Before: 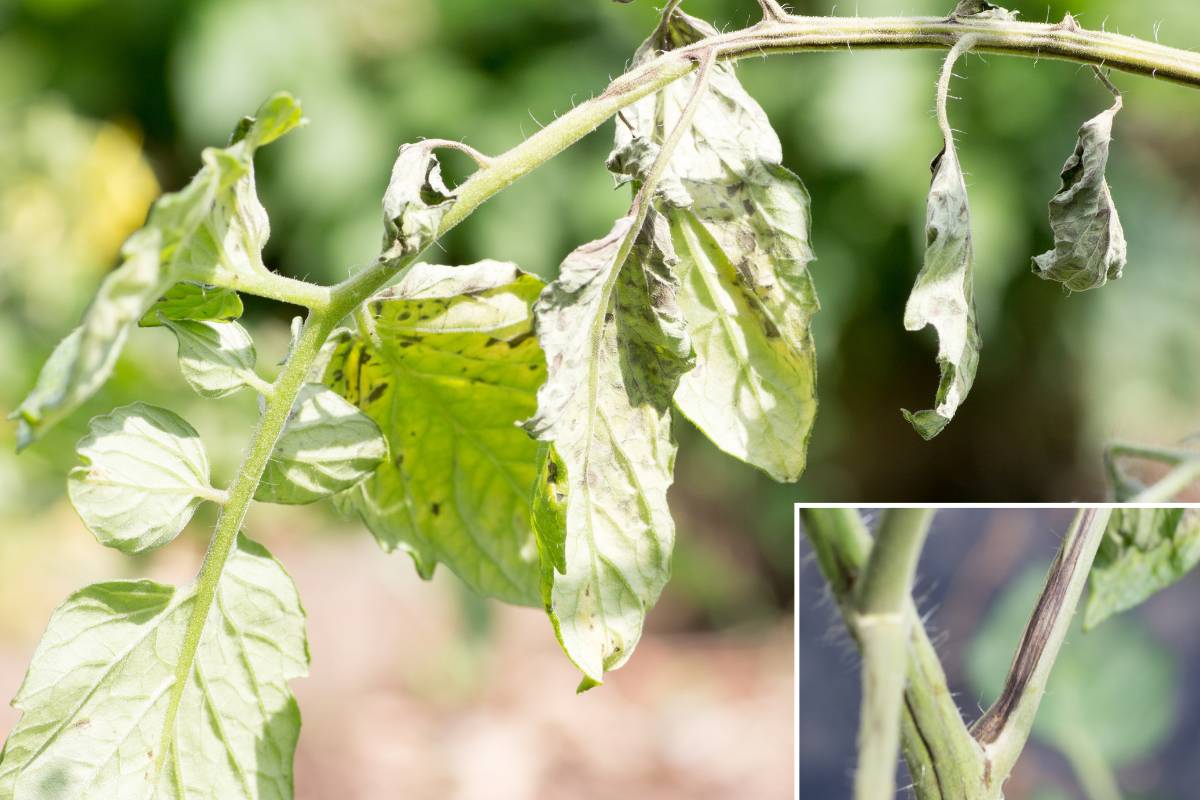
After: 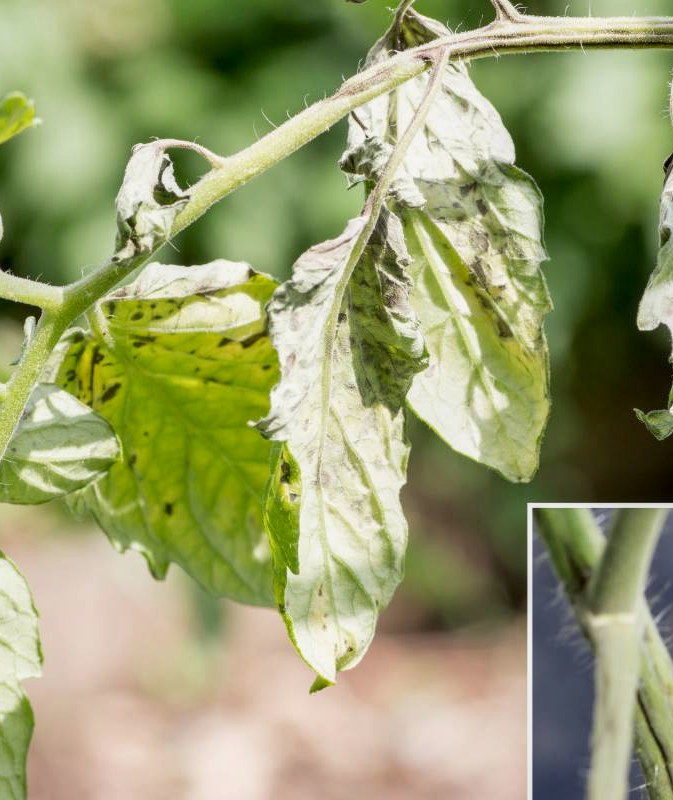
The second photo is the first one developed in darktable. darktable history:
local contrast: detail 130%
exposure: exposure -0.255 EV, compensate highlight preservation false
crop and rotate: left 22.331%, right 21.505%
